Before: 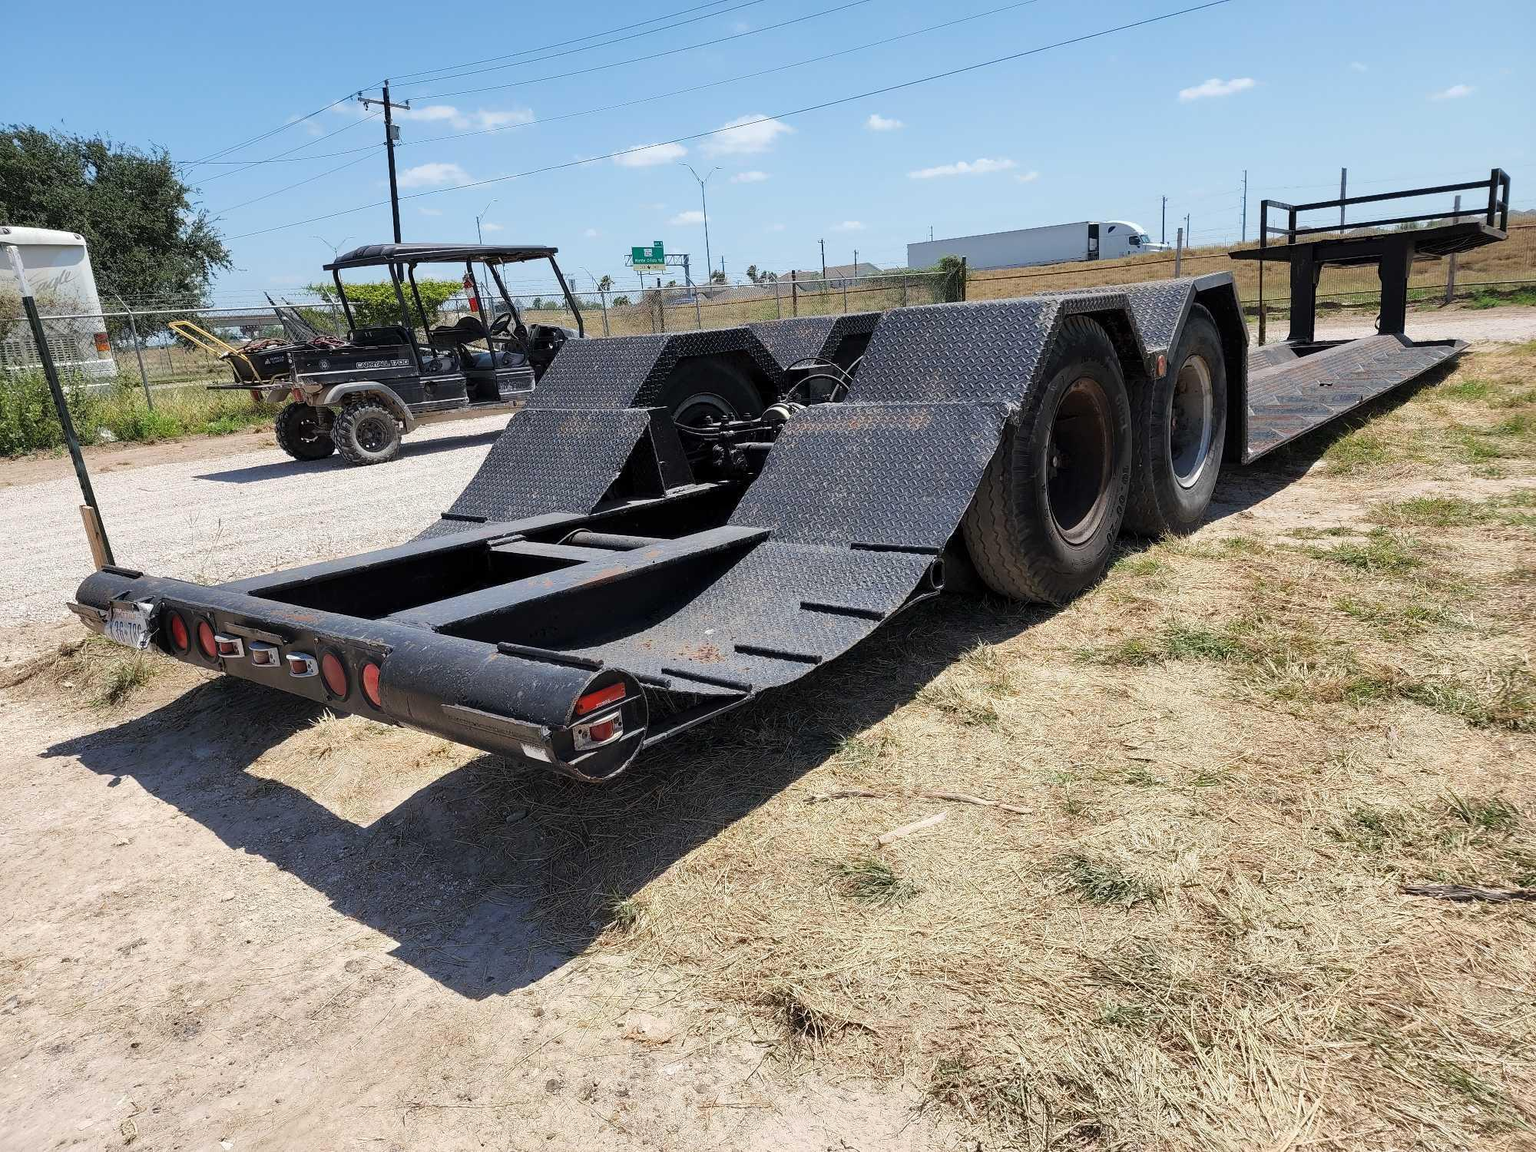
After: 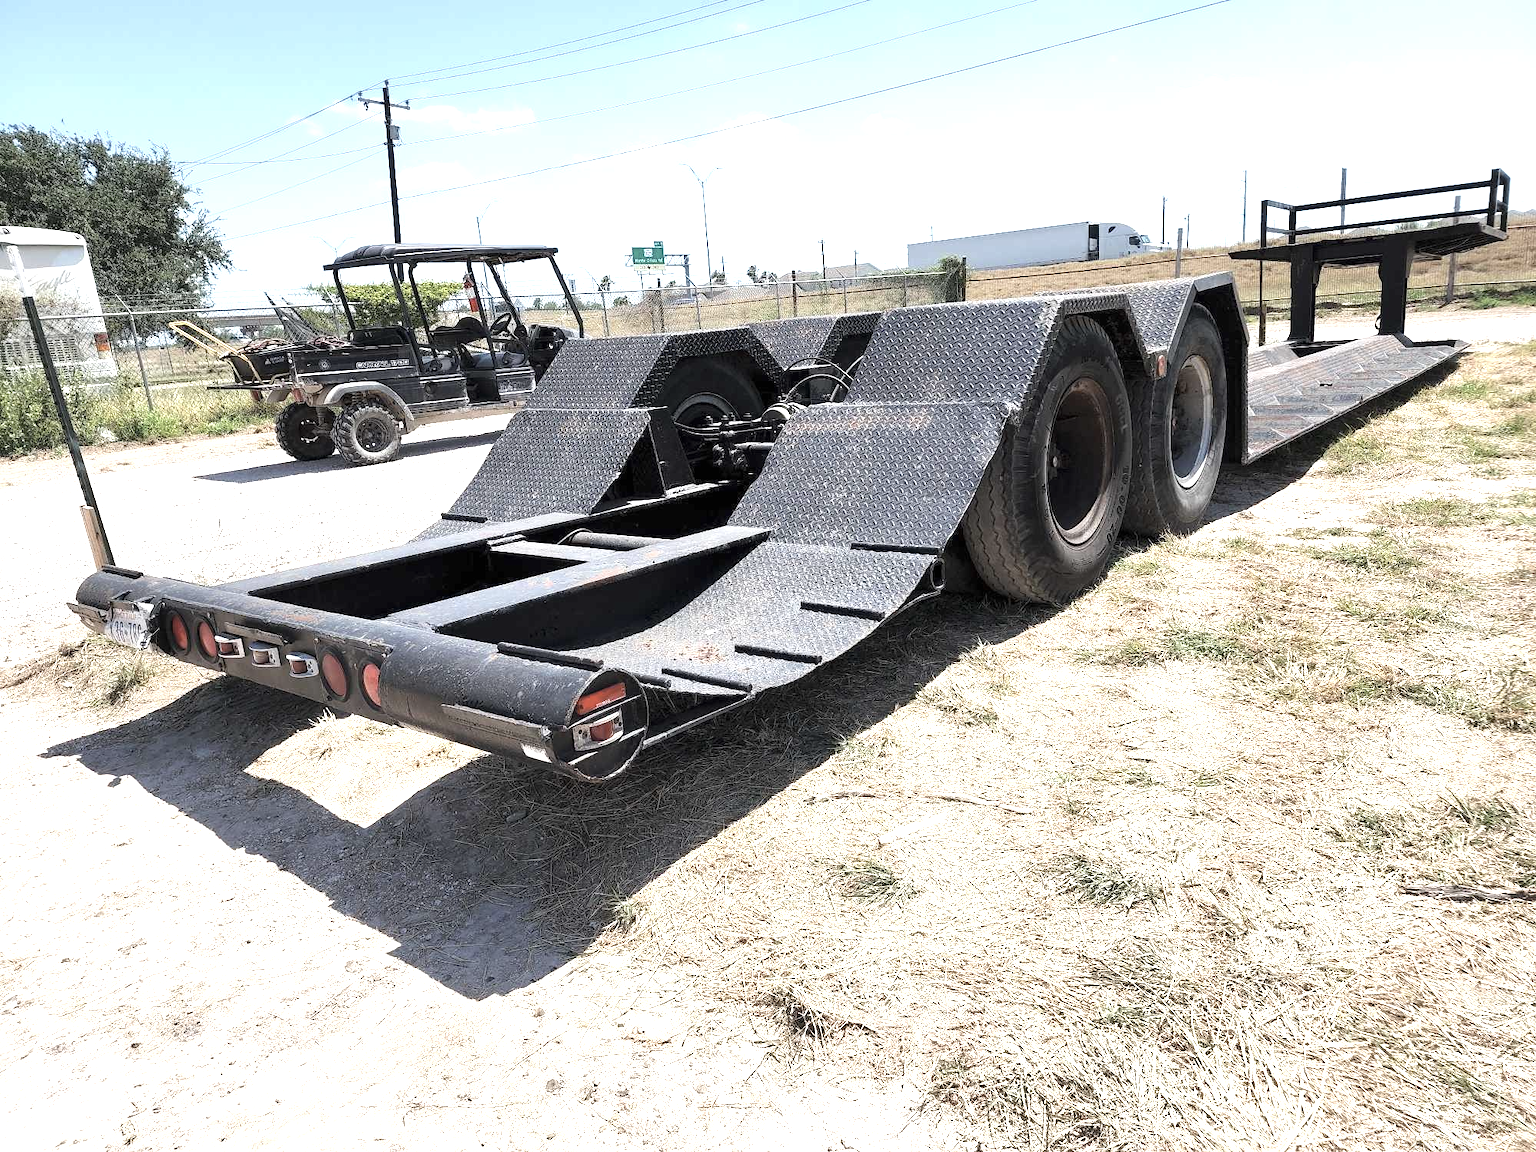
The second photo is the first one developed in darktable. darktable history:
exposure: black level correction 0, exposure 1.1 EV, compensate highlight preservation false
color correction: highlights b* 0.064, saturation 0.619
